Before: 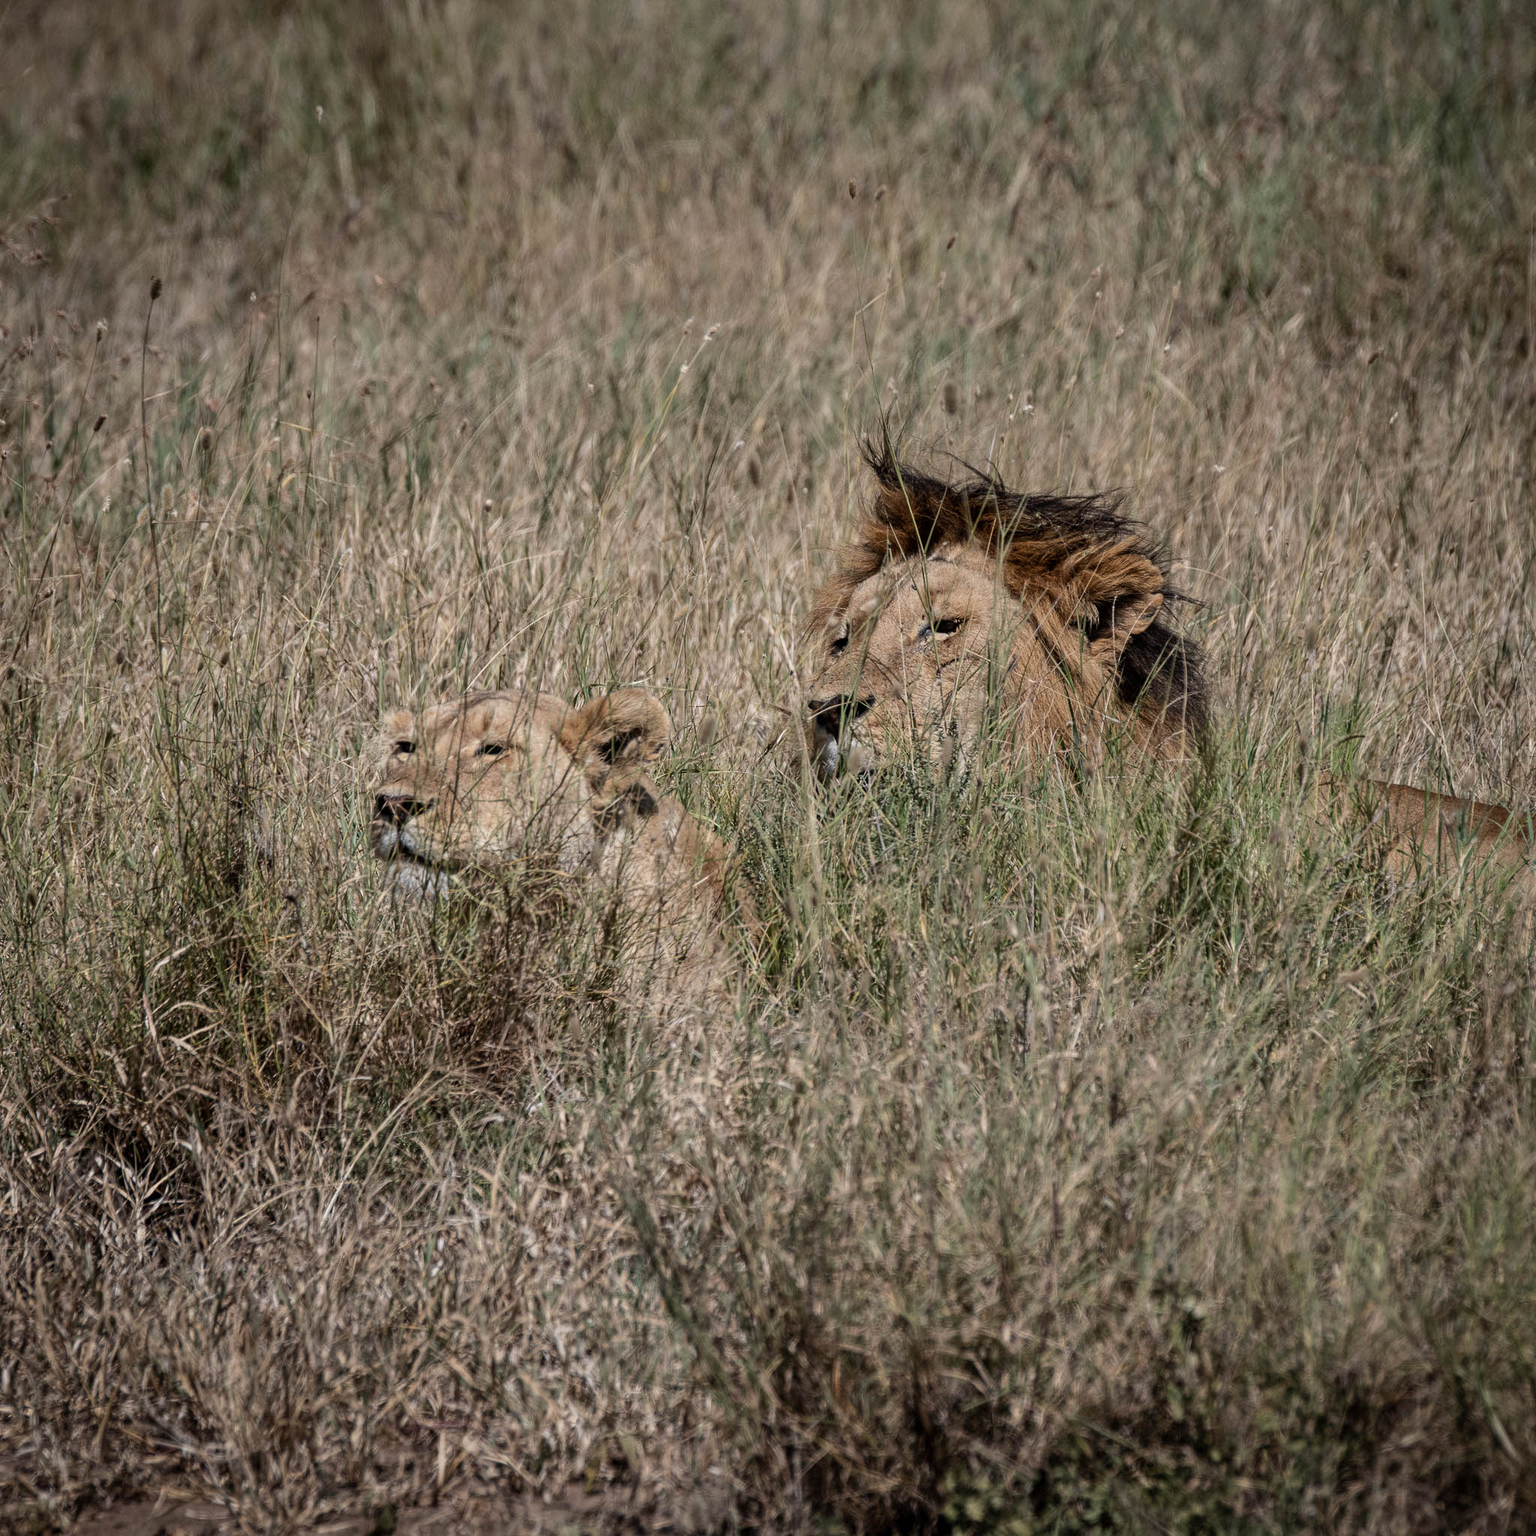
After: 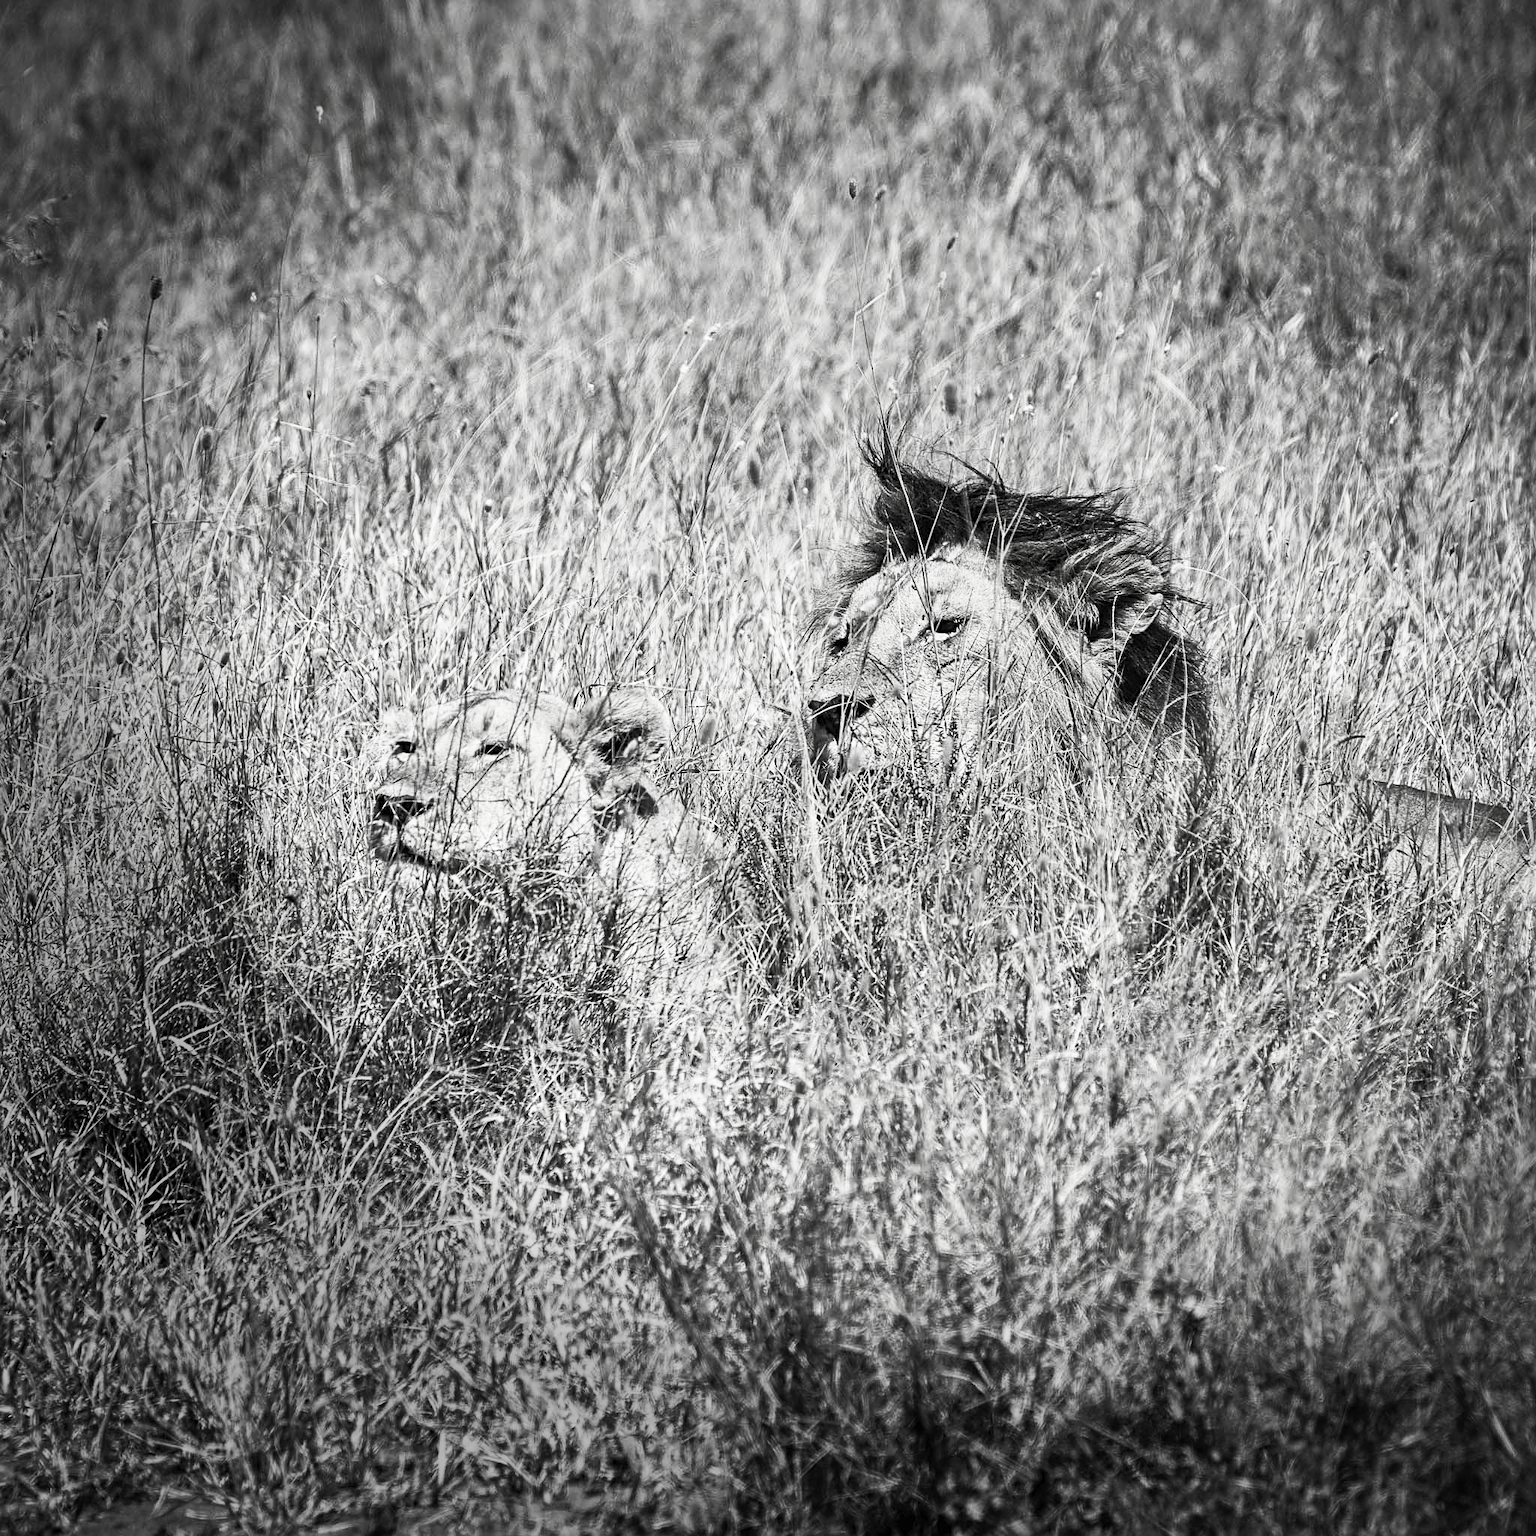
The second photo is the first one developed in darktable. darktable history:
sharpen: on, module defaults
vignetting: fall-off start 87.81%, fall-off radius 24.04%, saturation -0.003, center (0.218, -0.234), unbound false
contrast brightness saturation: contrast 0.538, brightness 0.488, saturation -0.983
